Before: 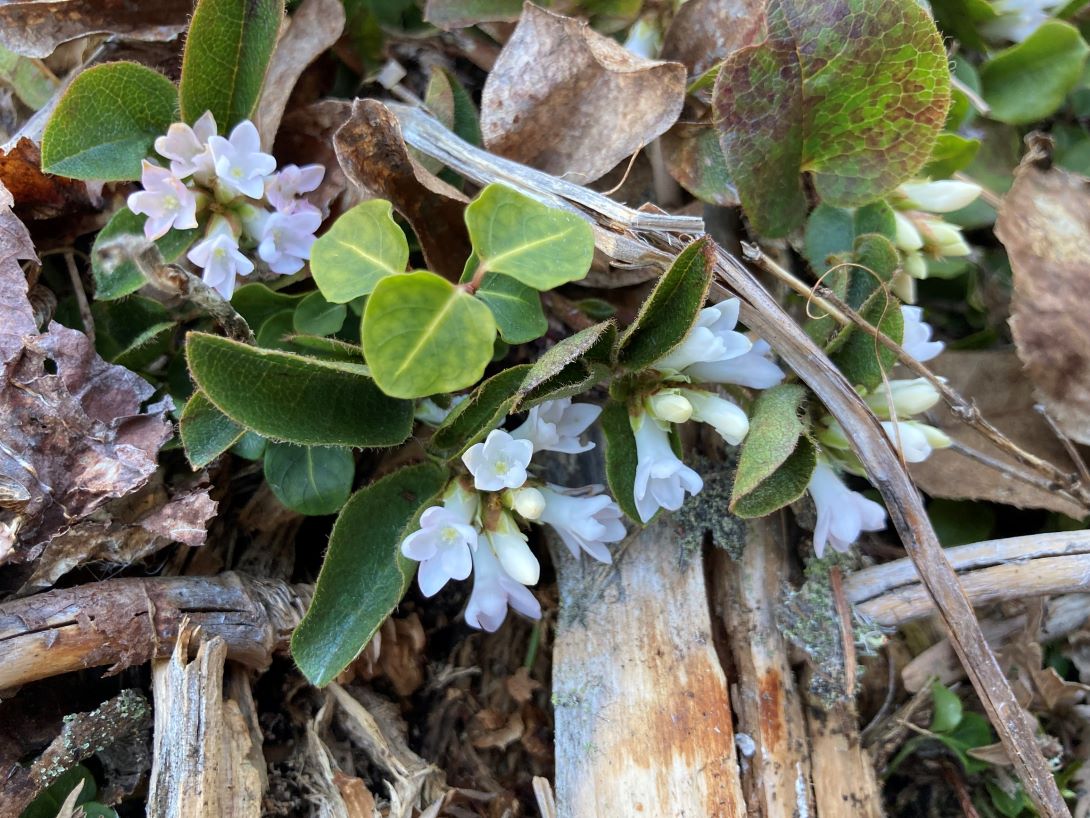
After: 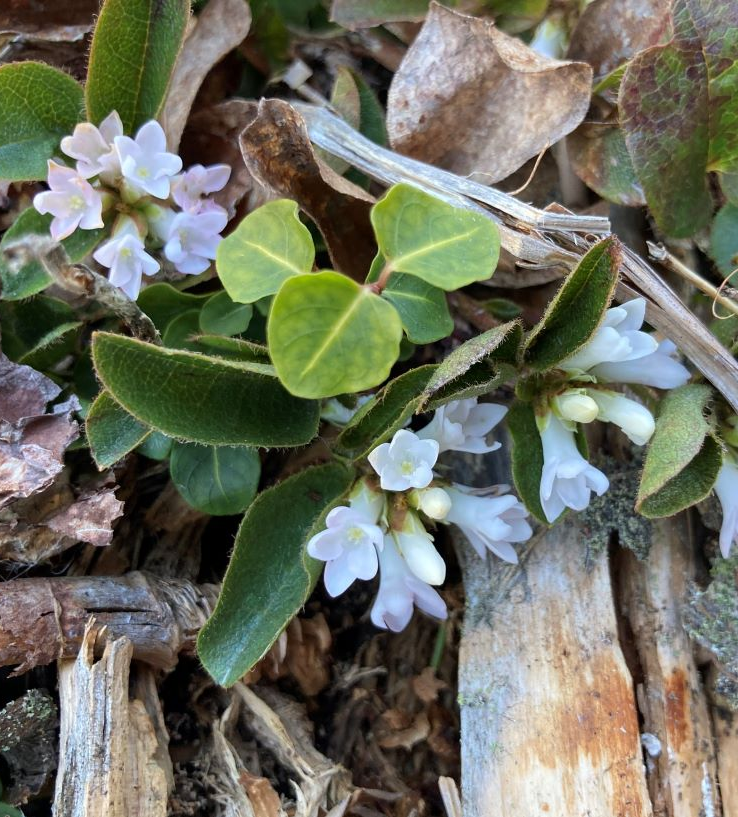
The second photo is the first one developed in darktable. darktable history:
crop and rotate: left 8.712%, right 23.523%
